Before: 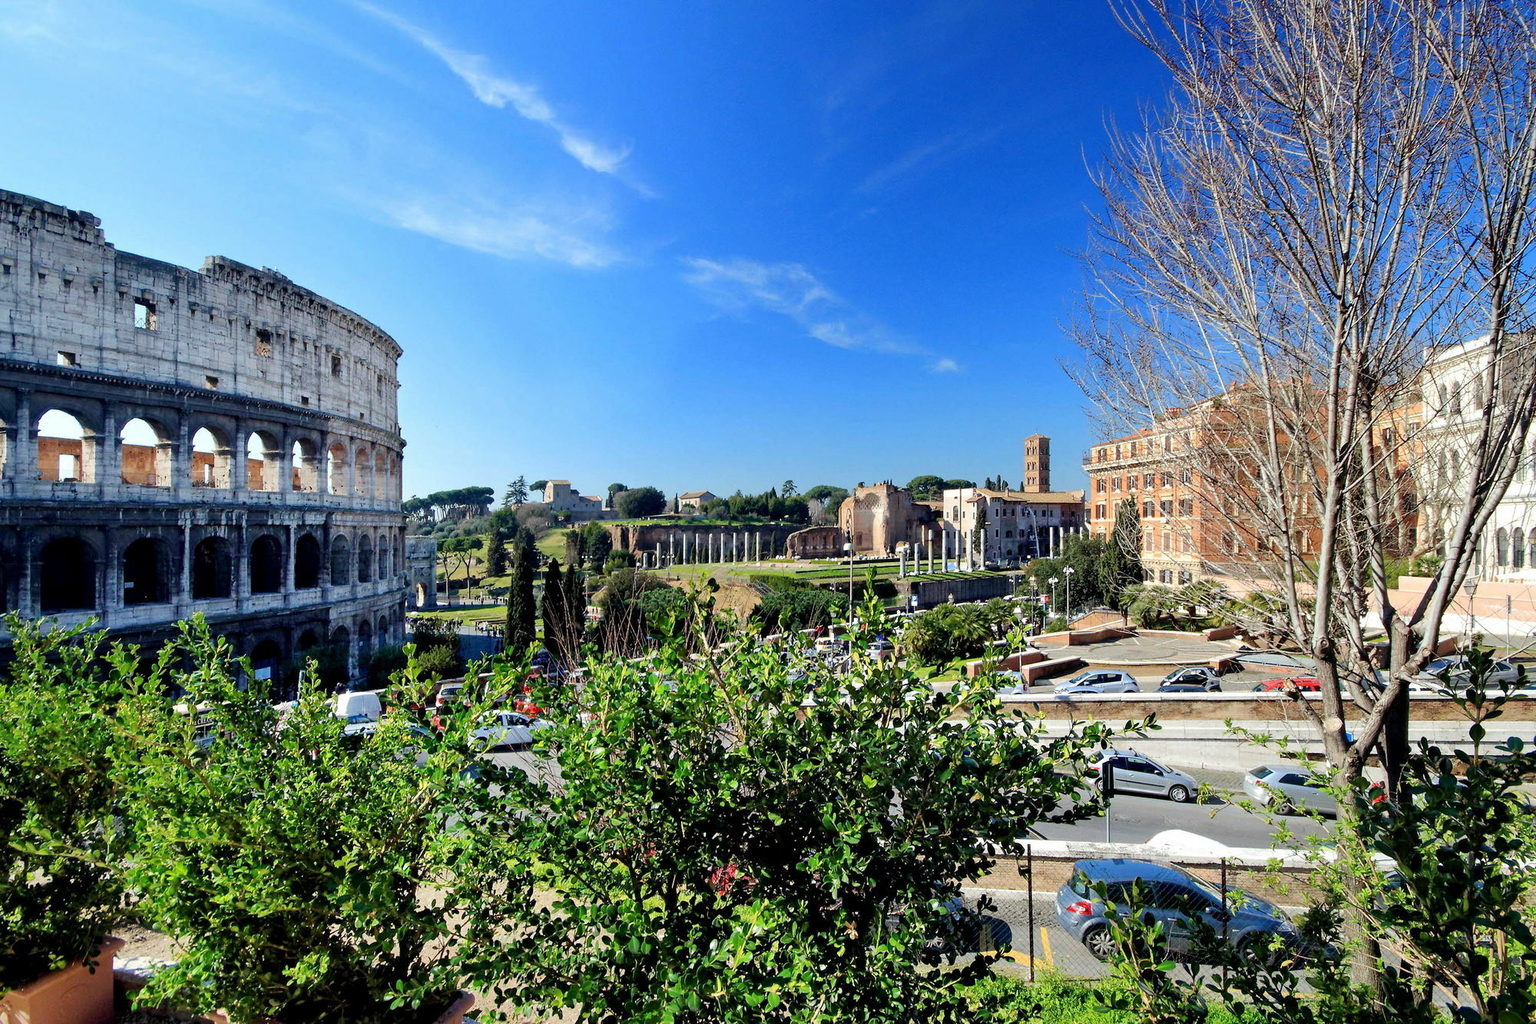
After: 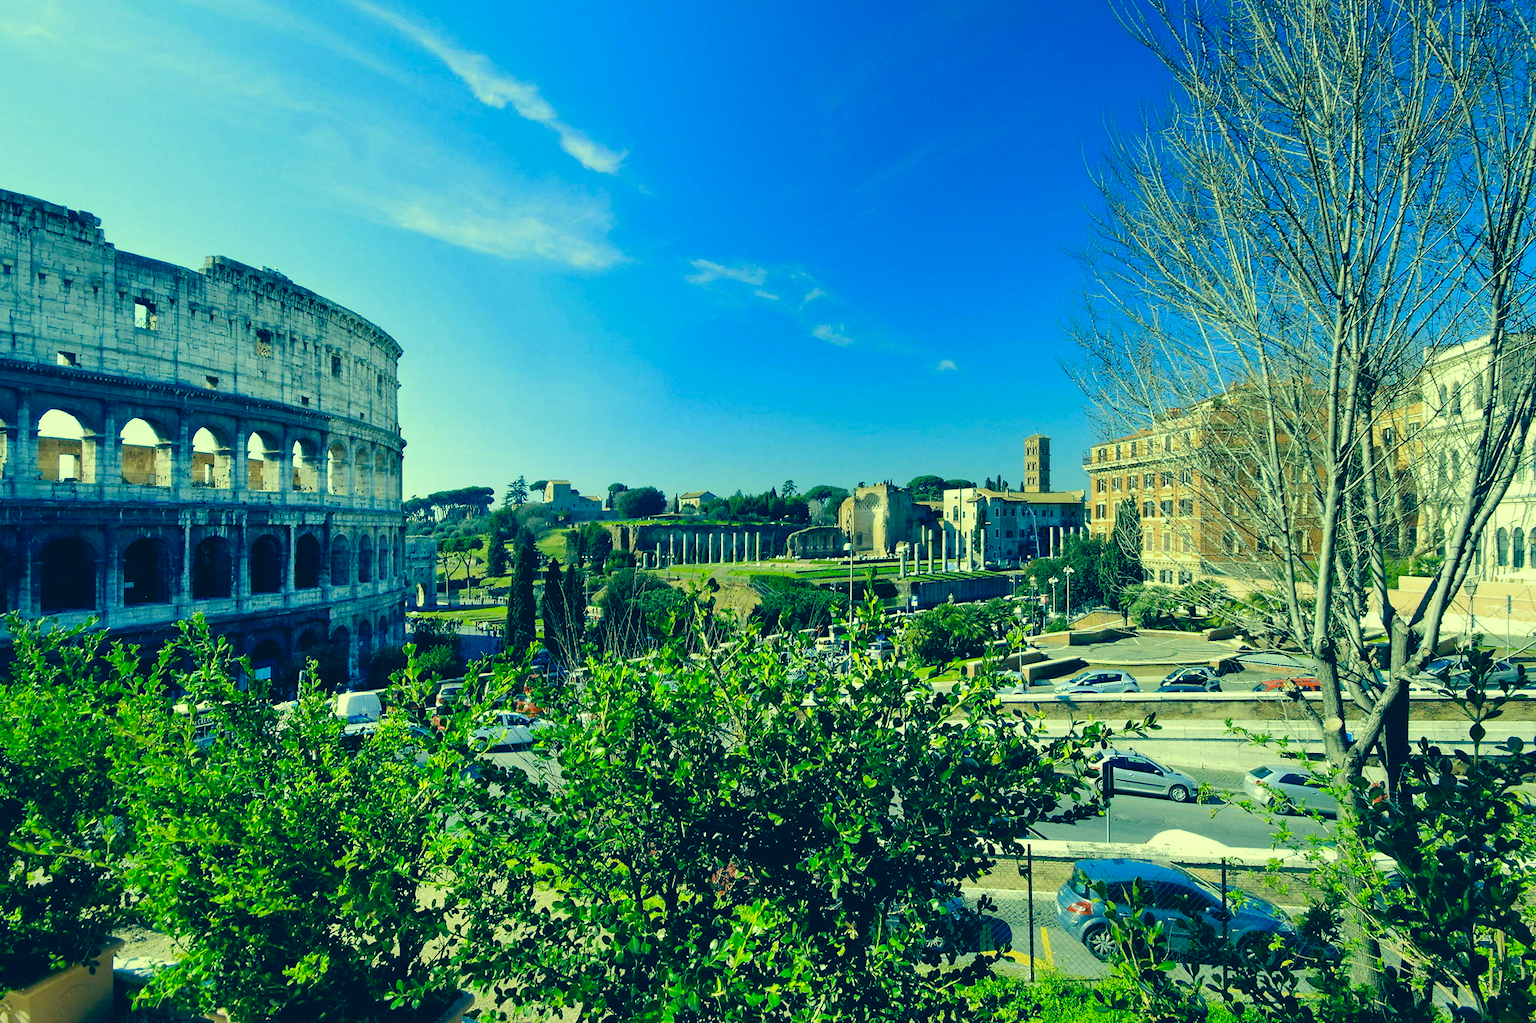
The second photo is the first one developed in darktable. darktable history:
color correction: highlights a* -15.58, highlights b* 40, shadows a* -40, shadows b* -26.18
white balance: red 0.984, blue 1.059
